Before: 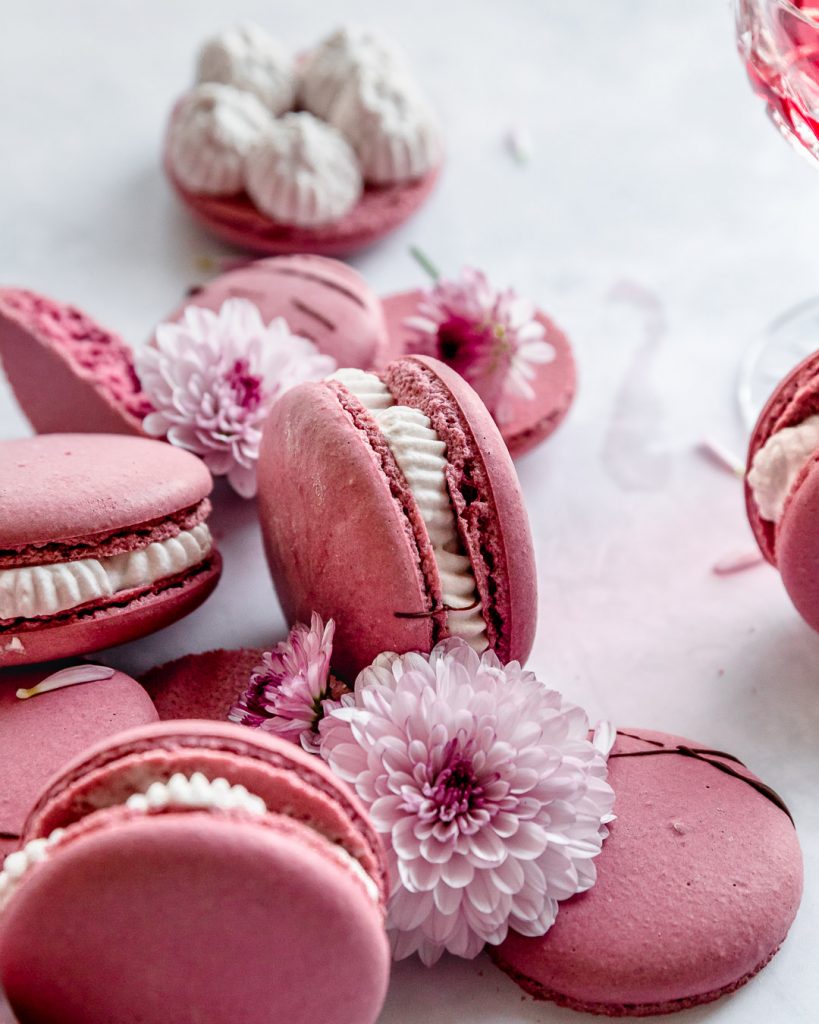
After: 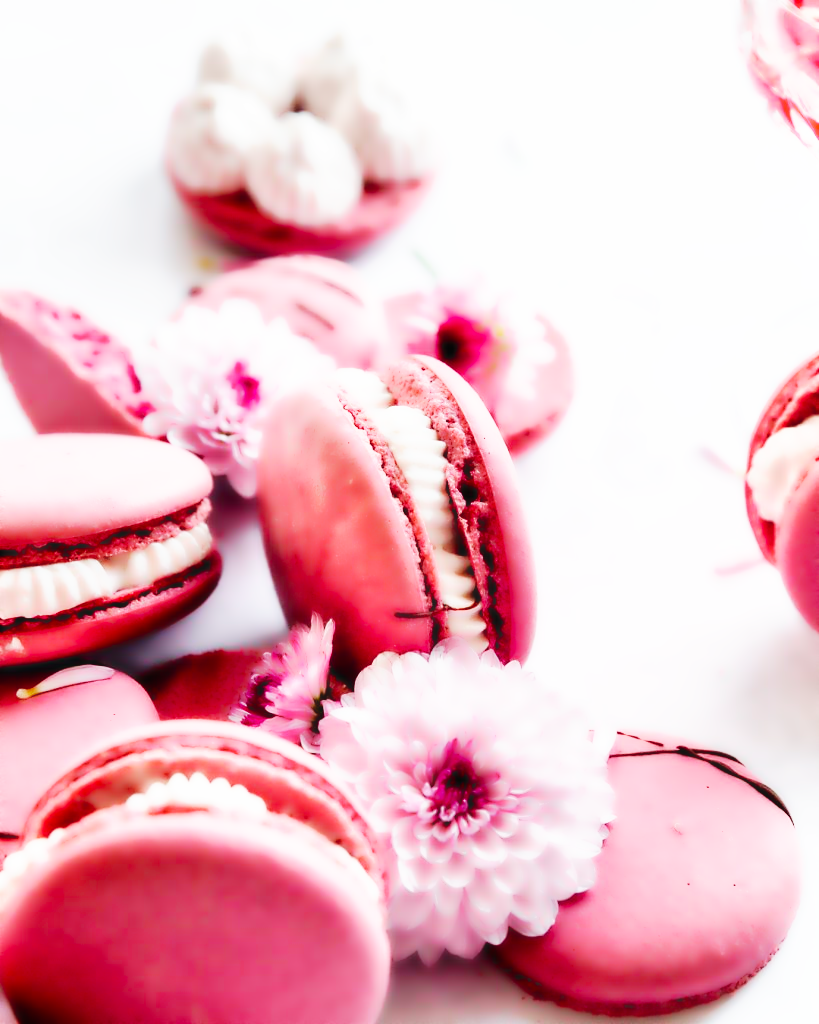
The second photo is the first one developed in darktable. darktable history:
lowpass: radius 4, soften with bilateral filter, unbound 0
base curve: curves: ch0 [(0, 0) (0.007, 0.004) (0.027, 0.03) (0.046, 0.07) (0.207, 0.54) (0.442, 0.872) (0.673, 0.972) (1, 1)], preserve colors none
